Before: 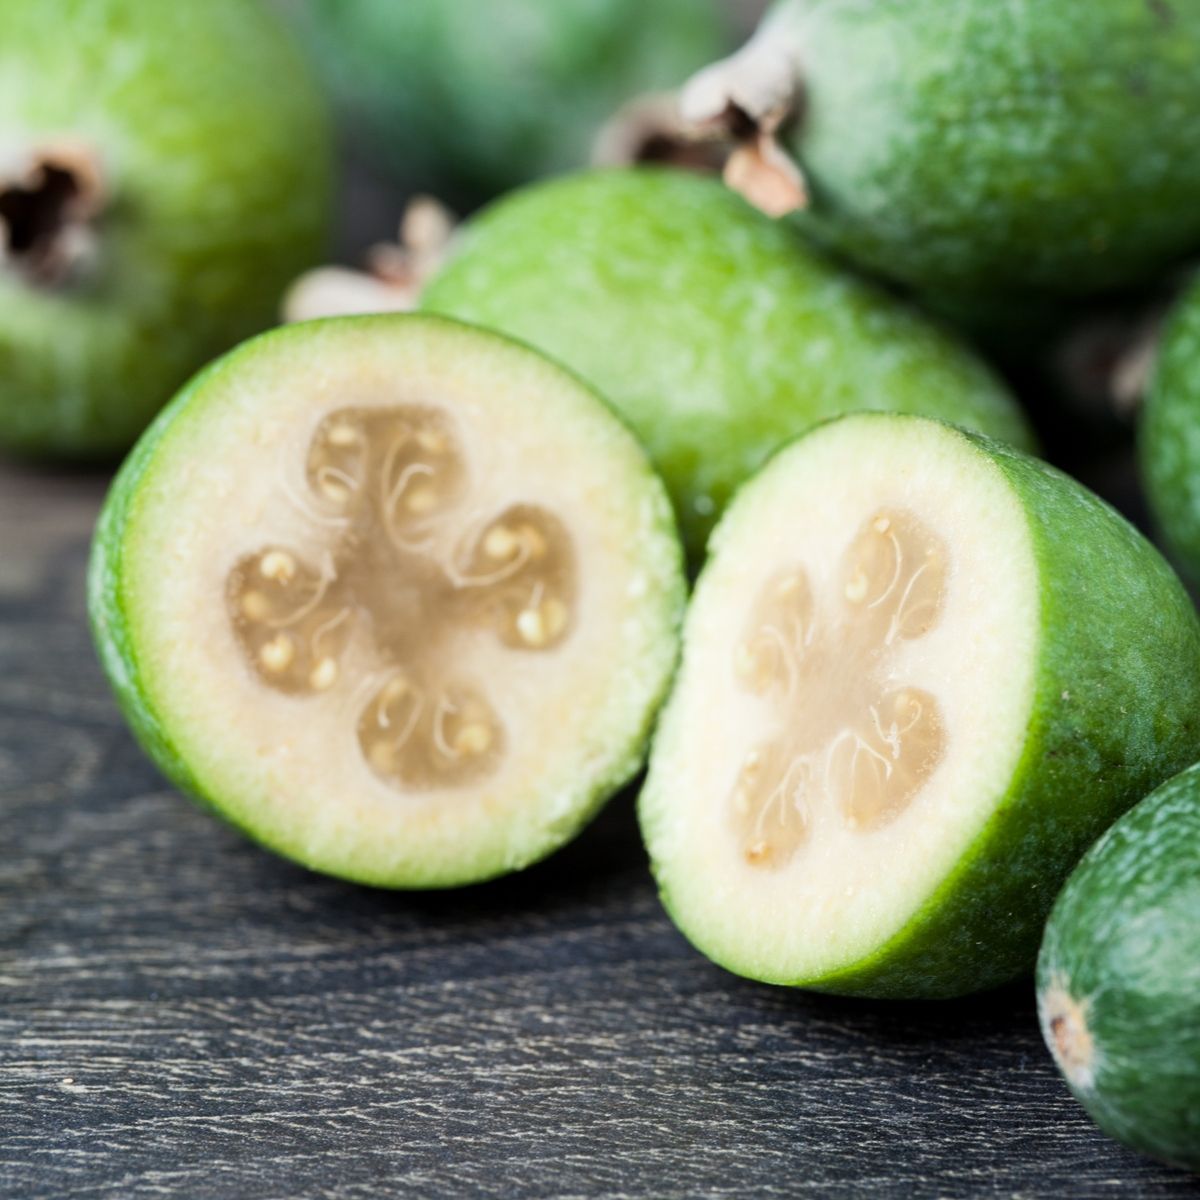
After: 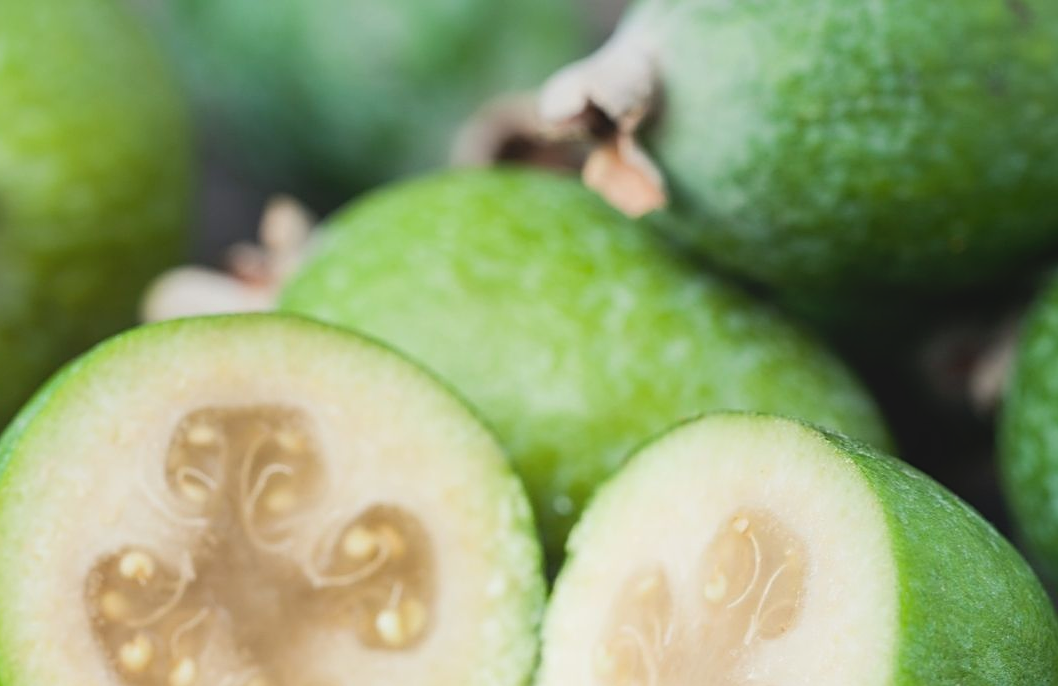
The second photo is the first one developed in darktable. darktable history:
crop and rotate: left 11.812%, bottom 42.776%
local contrast: highlights 68%, shadows 68%, detail 82%, midtone range 0.325
sharpen: on, module defaults
